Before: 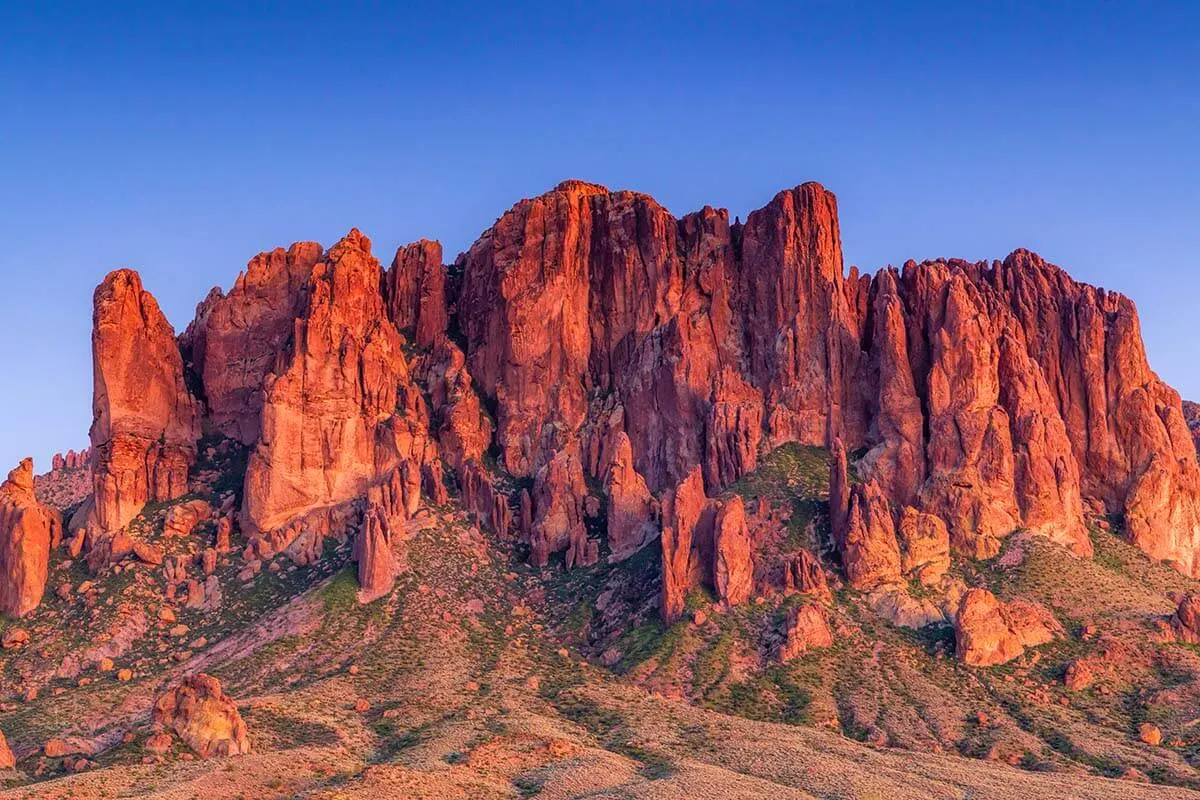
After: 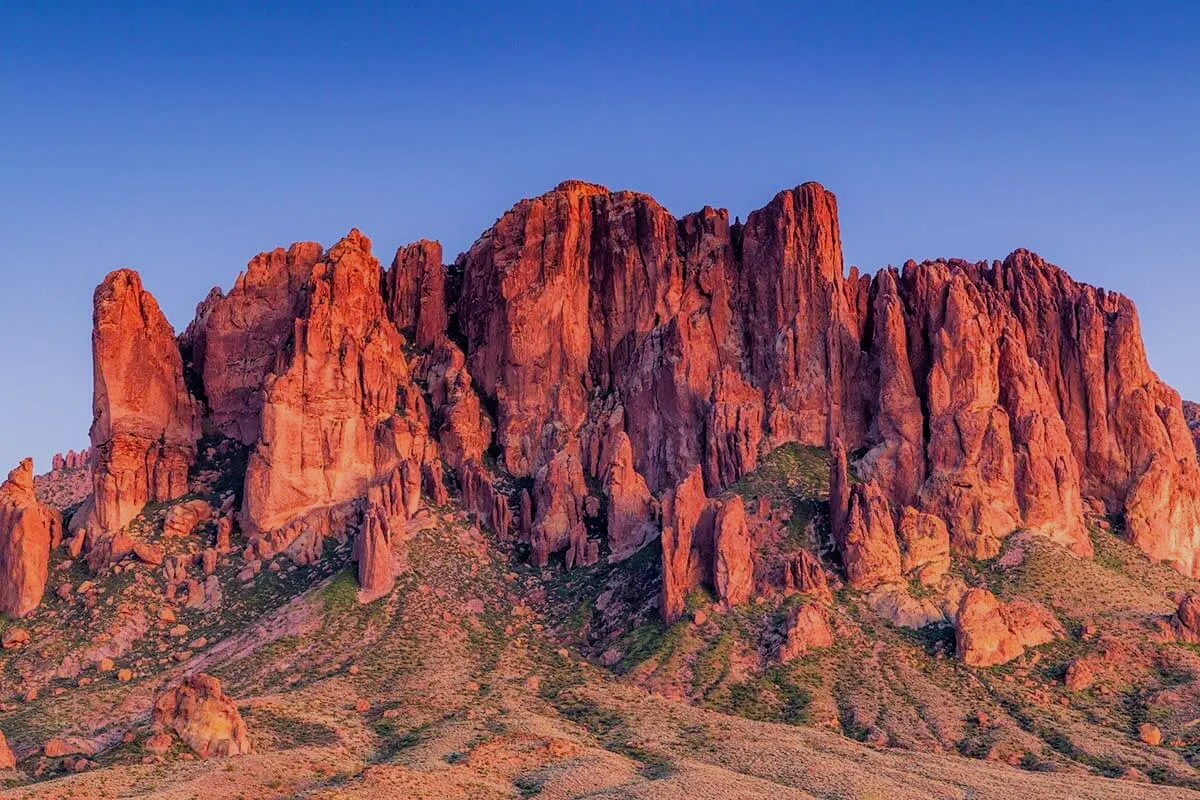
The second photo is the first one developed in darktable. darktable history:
tone equalizer: on, module defaults
filmic rgb: white relative exposure 3.85 EV, hardness 4.3
